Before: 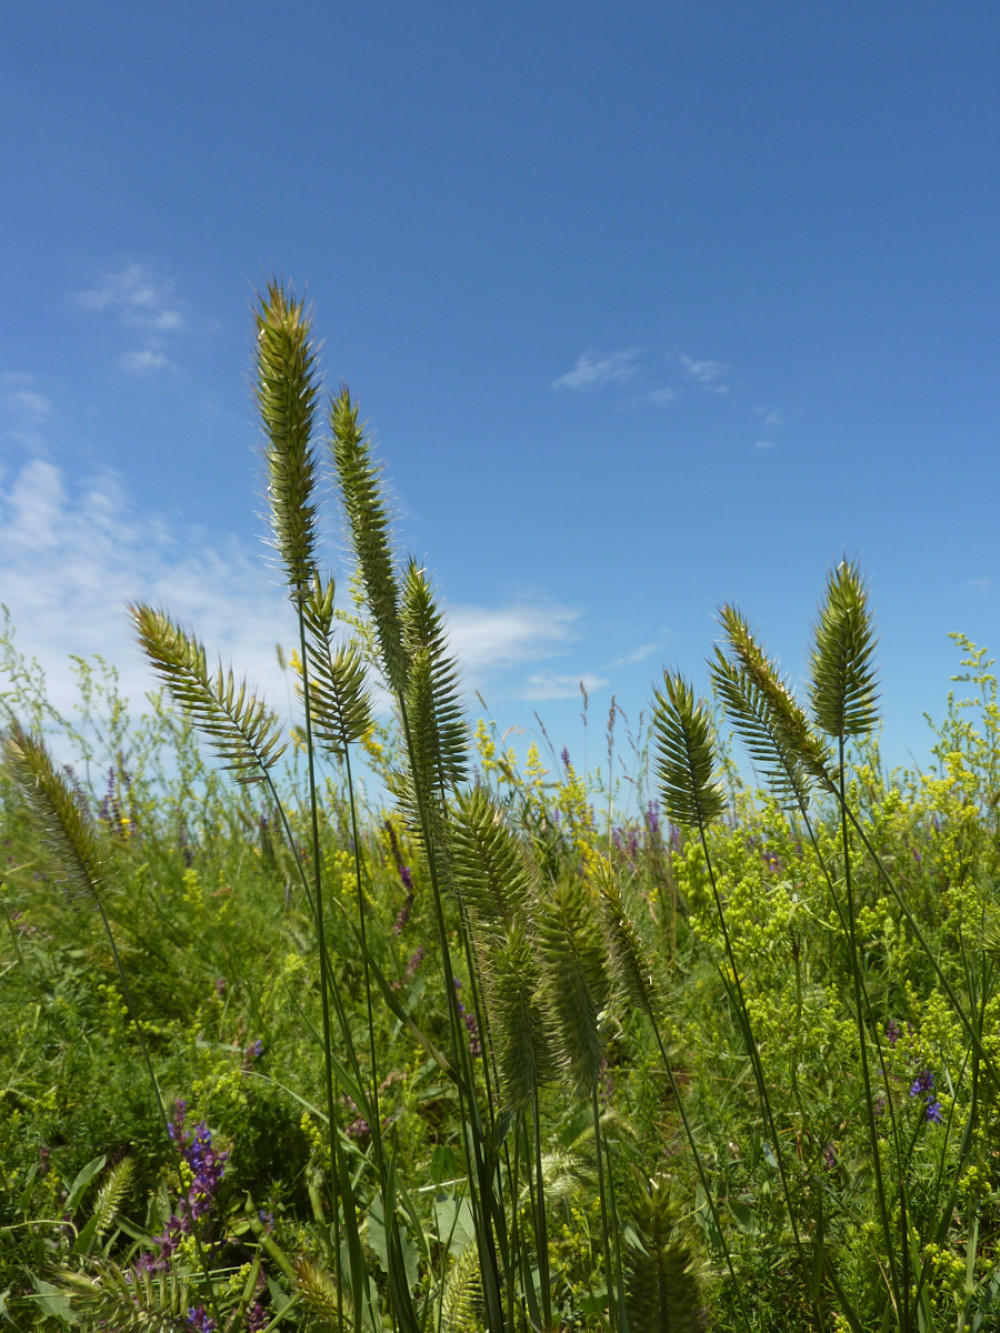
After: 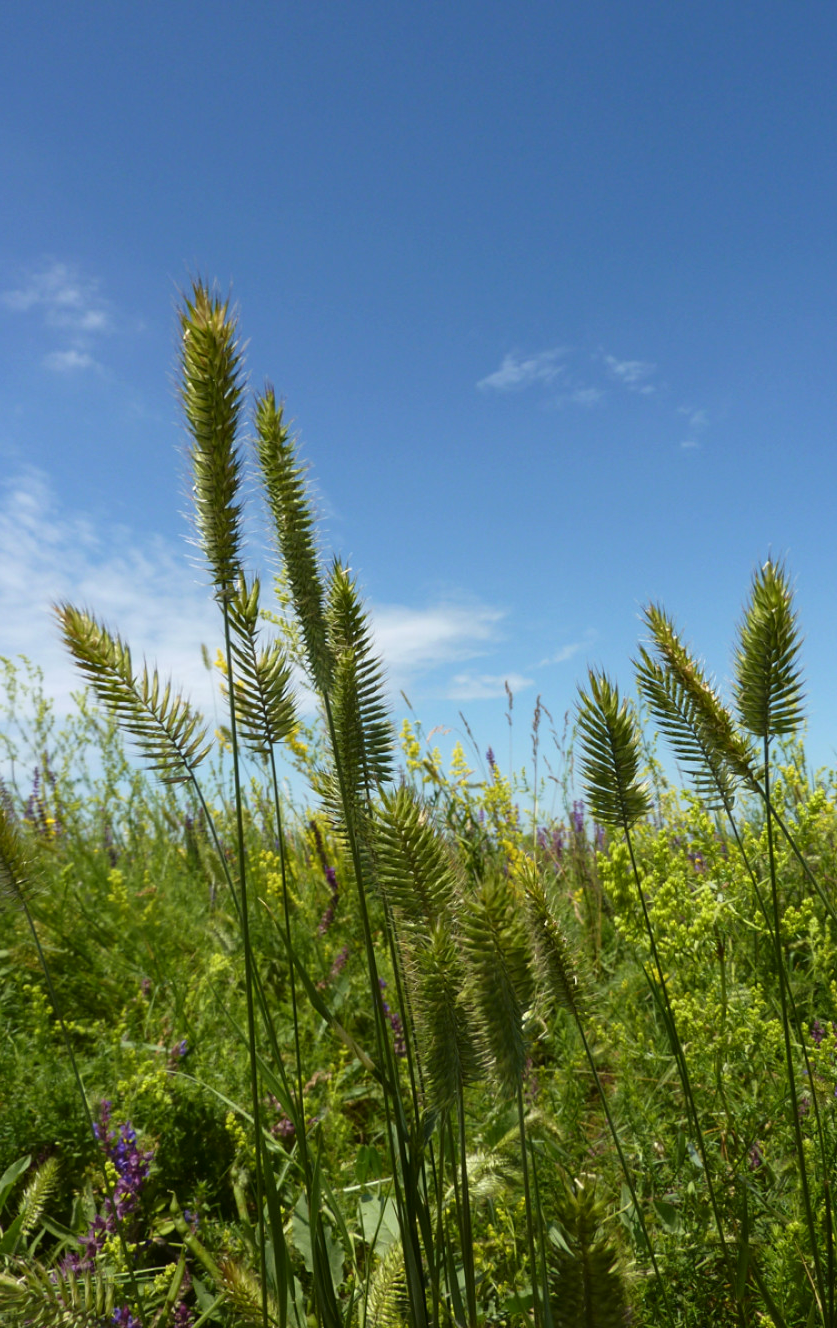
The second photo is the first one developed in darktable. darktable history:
tone curve: curves: ch0 [(0, 0) (0.003, 0.01) (0.011, 0.015) (0.025, 0.023) (0.044, 0.037) (0.069, 0.055) (0.1, 0.08) (0.136, 0.114) (0.177, 0.155) (0.224, 0.201) (0.277, 0.254) (0.335, 0.319) (0.399, 0.387) (0.468, 0.459) (0.543, 0.544) (0.623, 0.634) (0.709, 0.731) (0.801, 0.827) (0.898, 0.921) (1, 1)], color space Lab, independent channels, preserve colors none
crop: left 7.598%, right 7.873%
